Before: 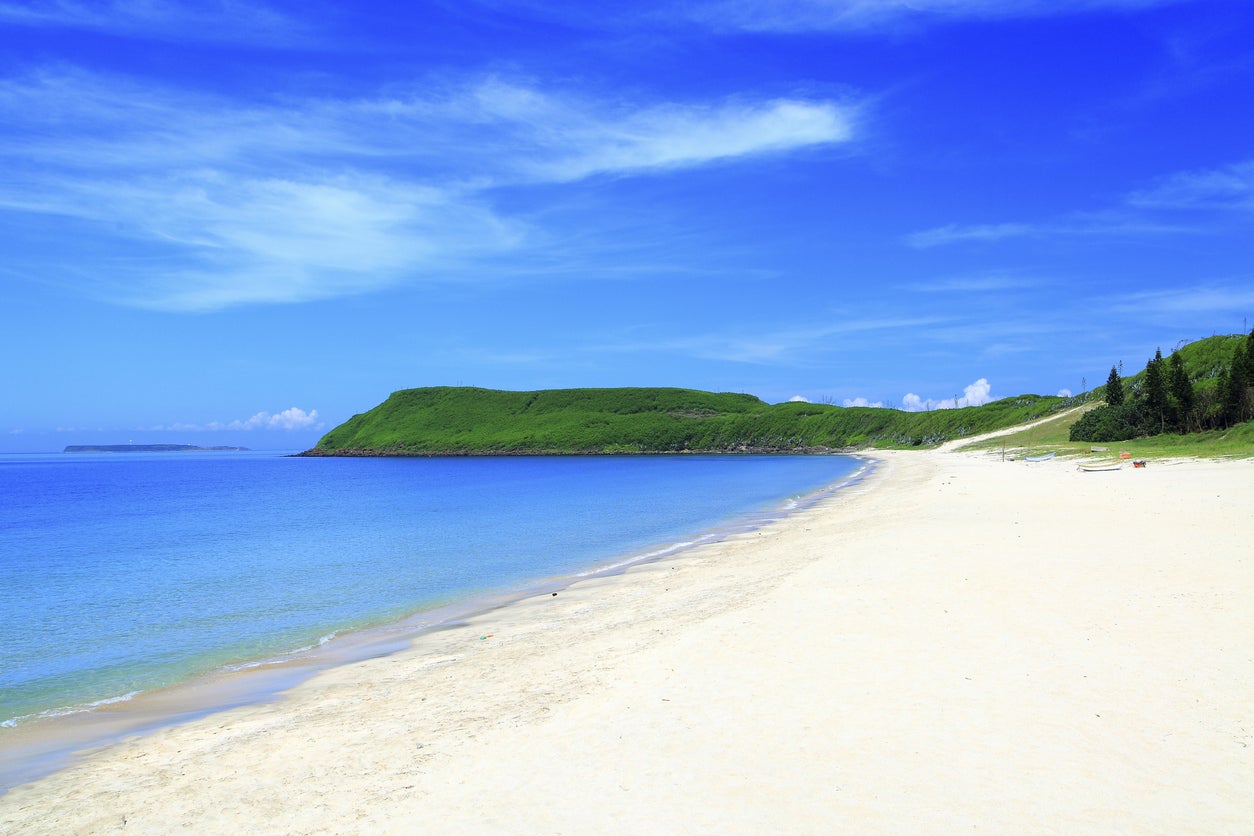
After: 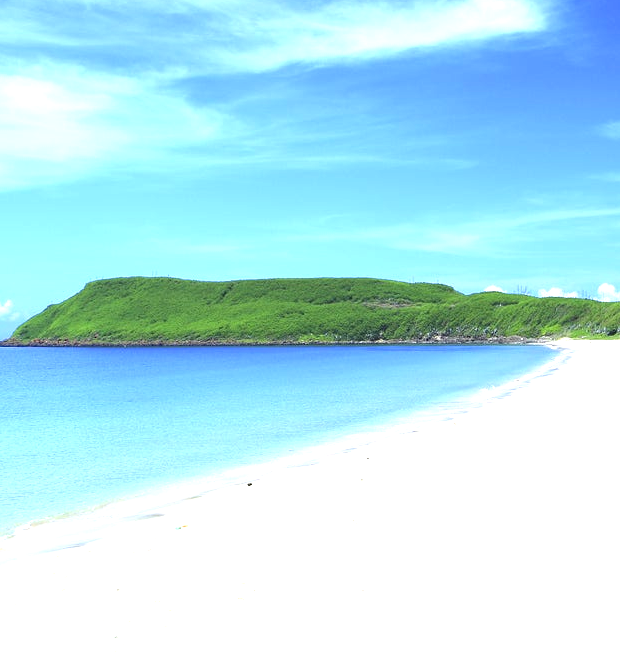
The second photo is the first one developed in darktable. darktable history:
exposure: black level correction 0, exposure 1.2 EV, compensate exposure bias true, compensate highlight preservation false
crop and rotate: angle 0.02°, left 24.353%, top 13.219%, right 26.156%, bottom 8.224%
